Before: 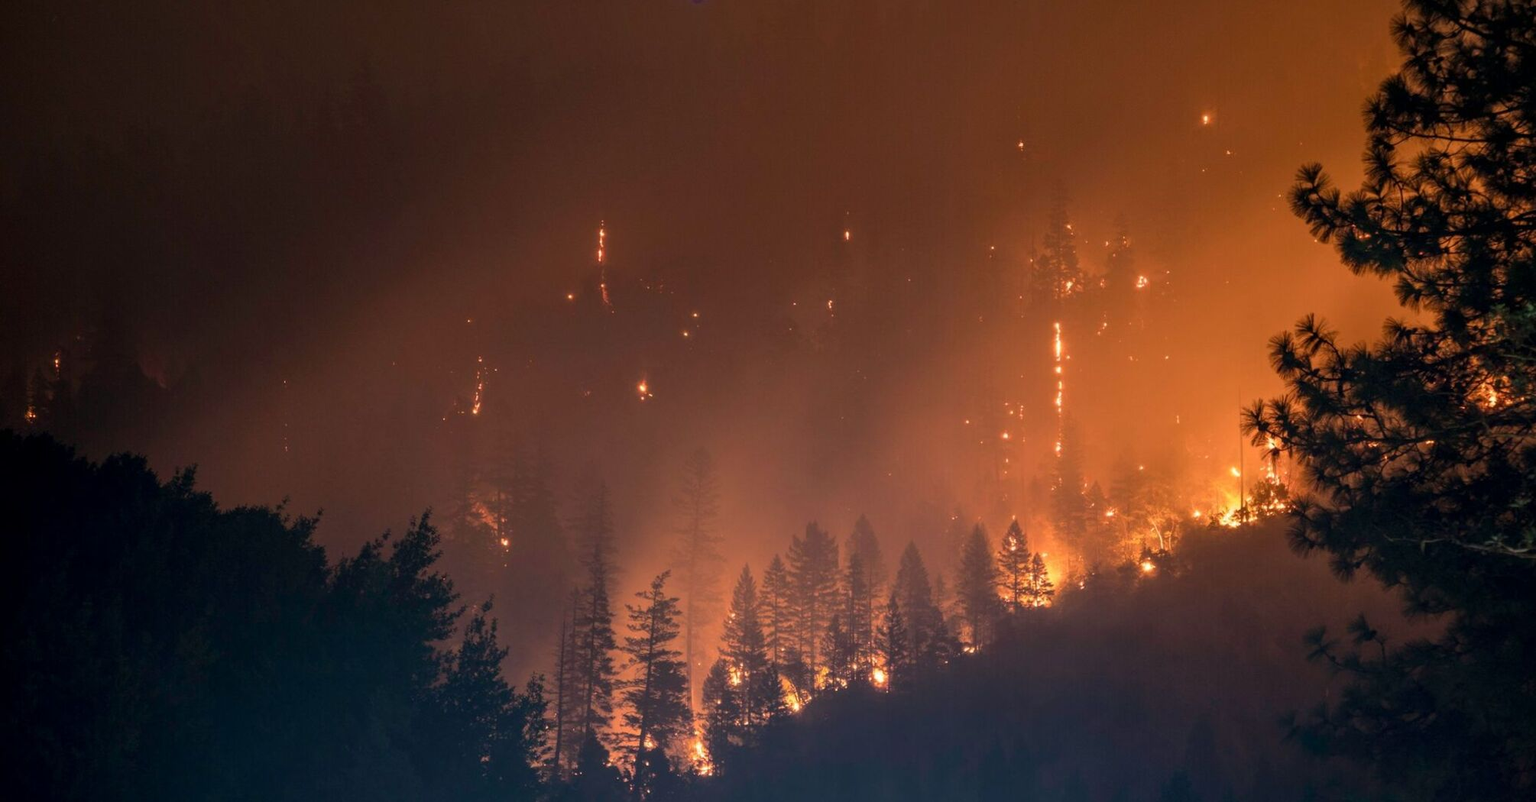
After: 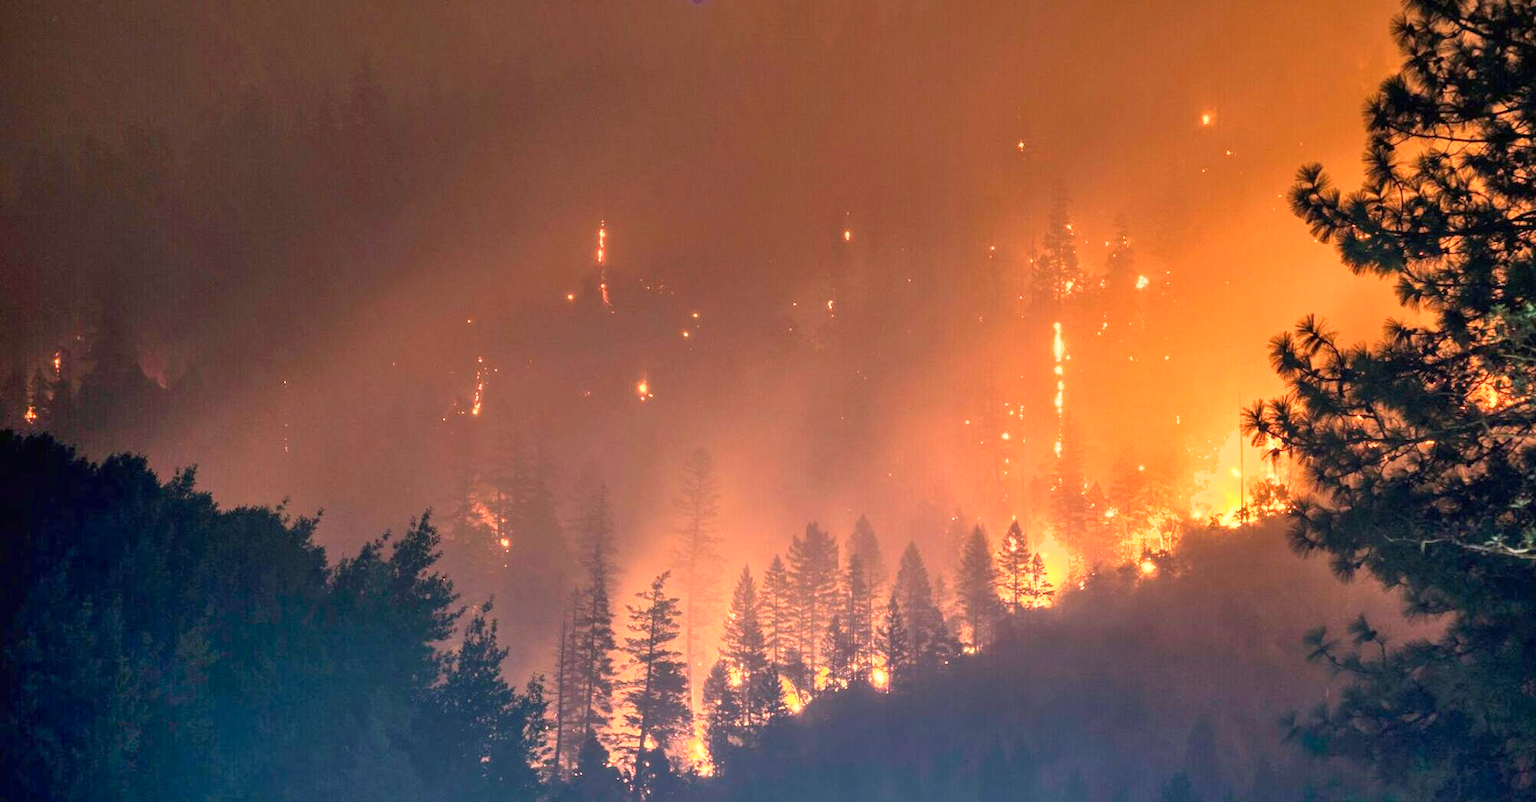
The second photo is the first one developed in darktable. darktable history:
exposure: black level correction 0, exposure 1.515 EV, compensate highlight preservation false
shadows and highlights: low approximation 0.01, soften with gaussian
